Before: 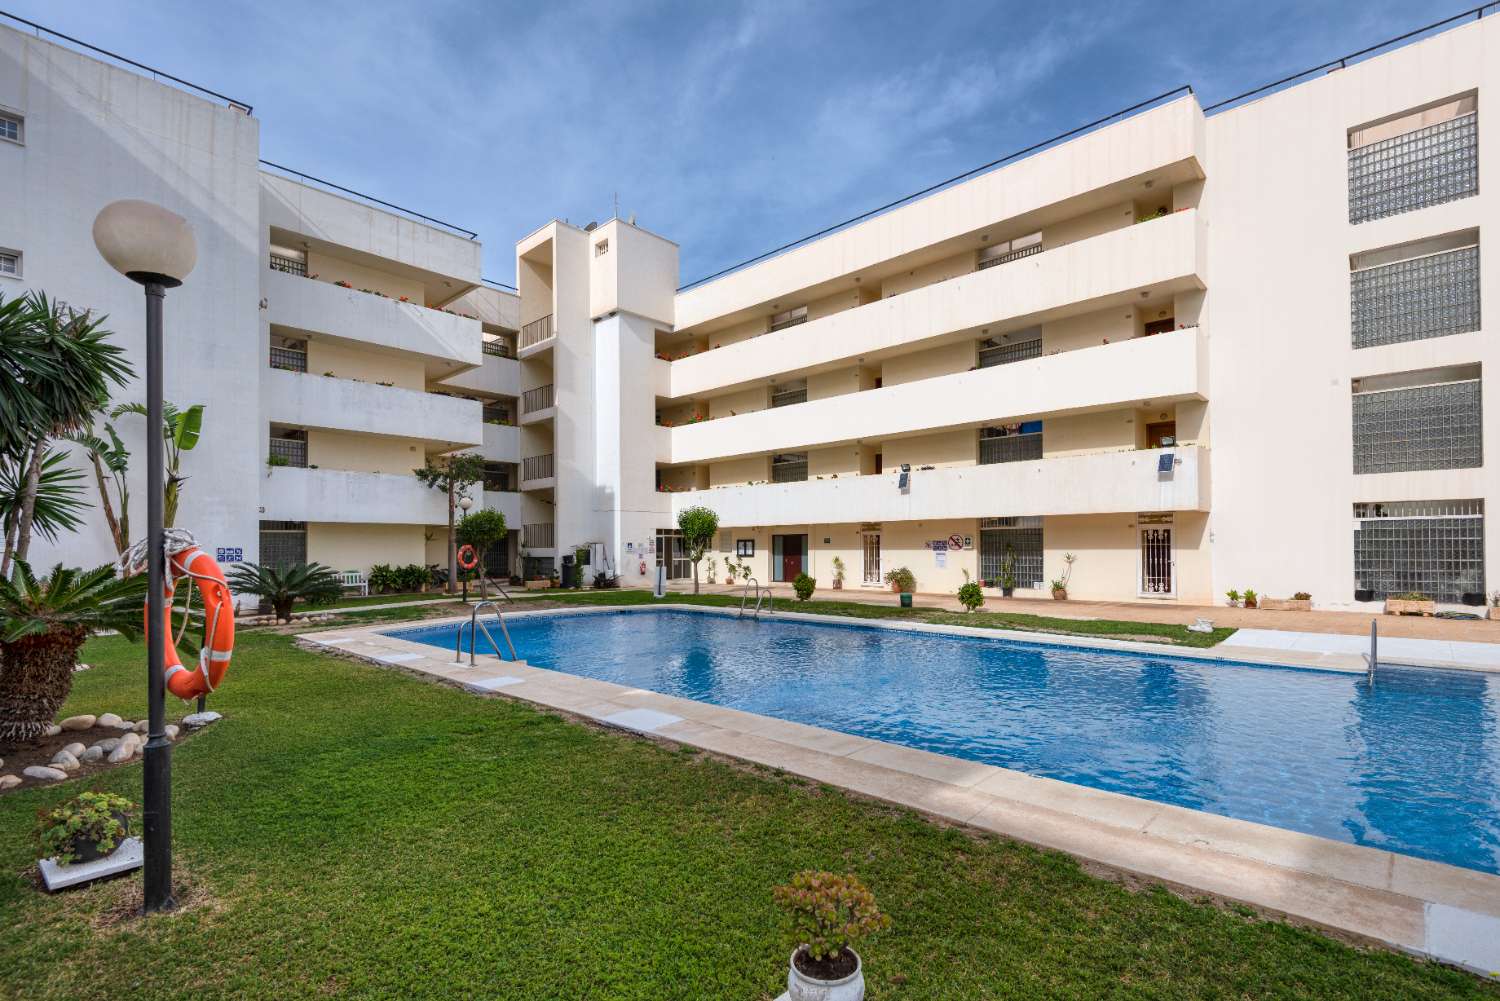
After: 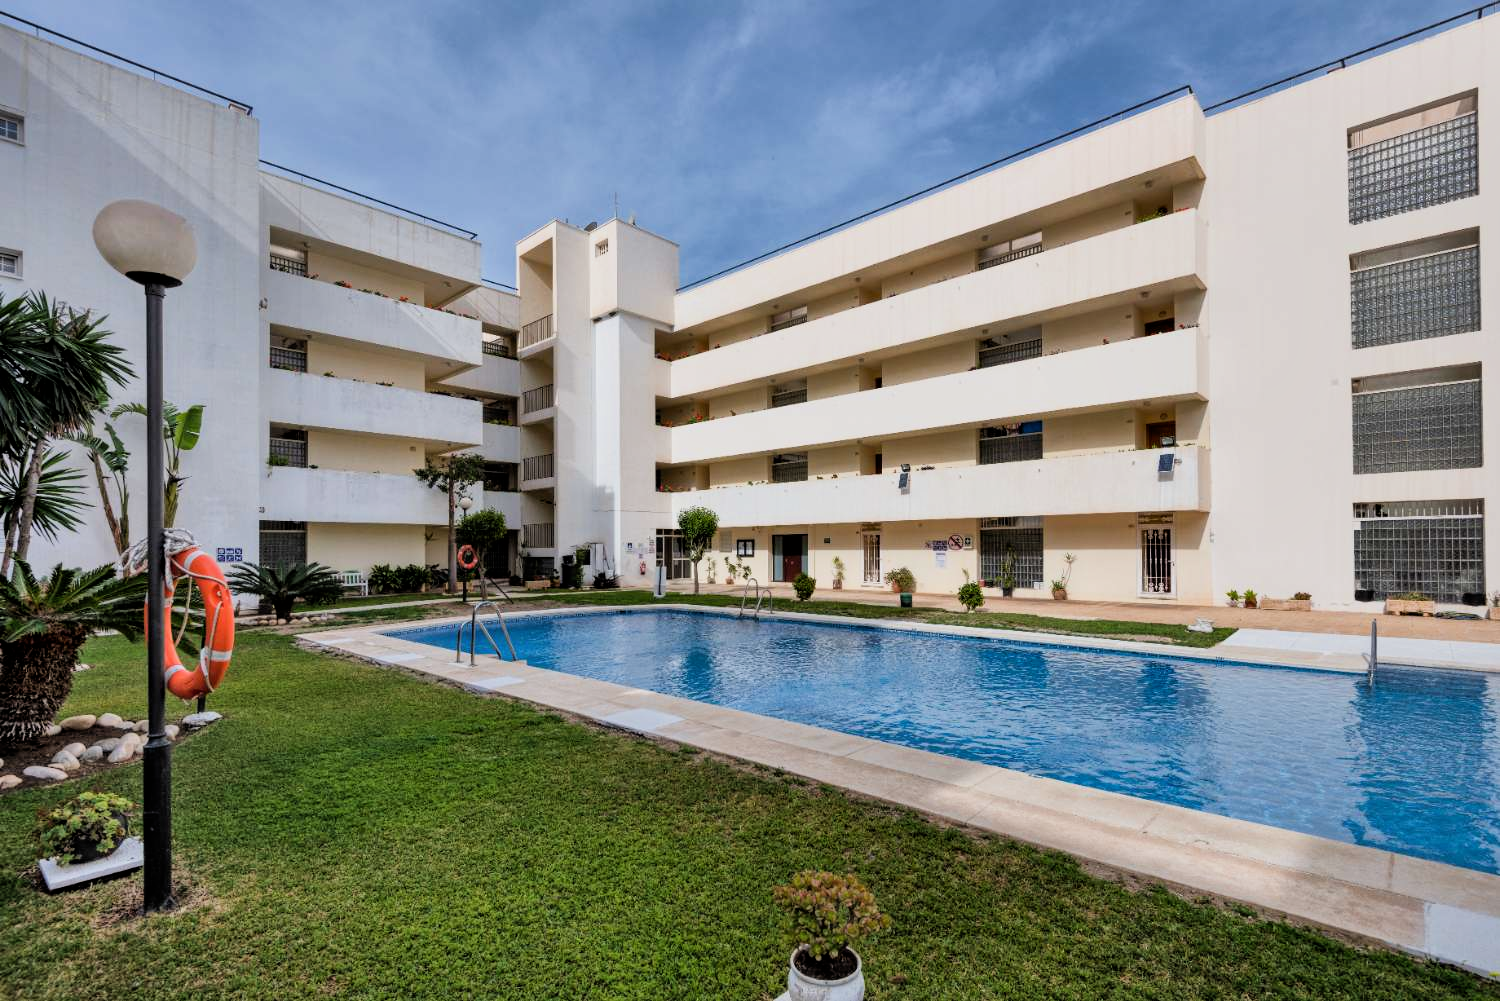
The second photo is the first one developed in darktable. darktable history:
shadows and highlights: low approximation 0.01, soften with gaussian
filmic rgb: black relative exposure -11.85 EV, white relative exposure 5.41 EV, hardness 4.48, latitude 49.42%, contrast 1.144
